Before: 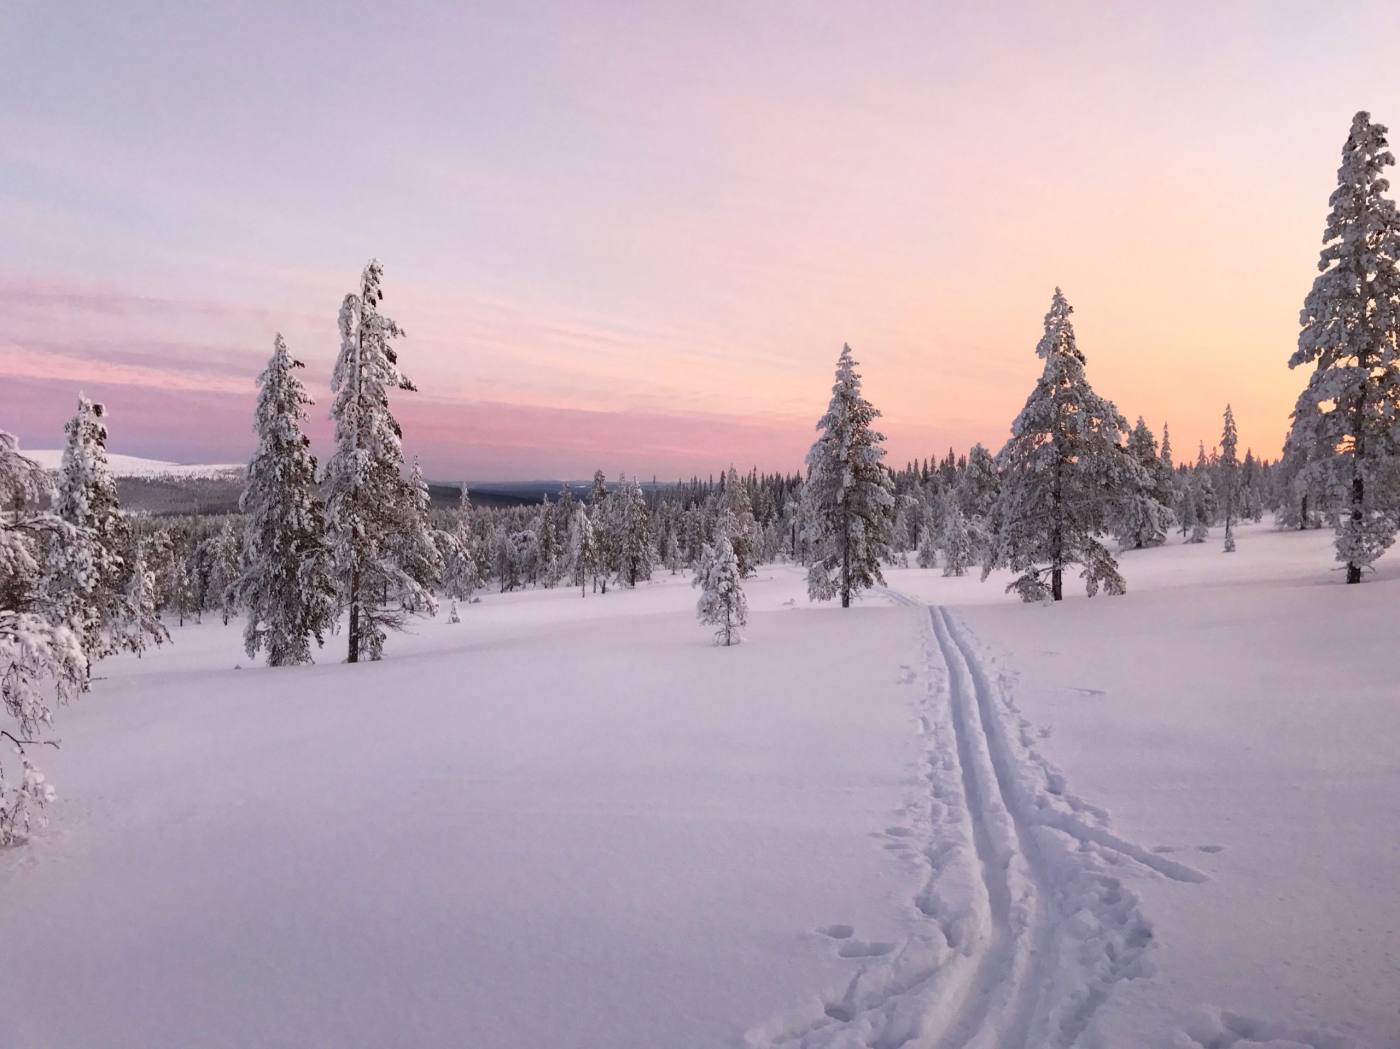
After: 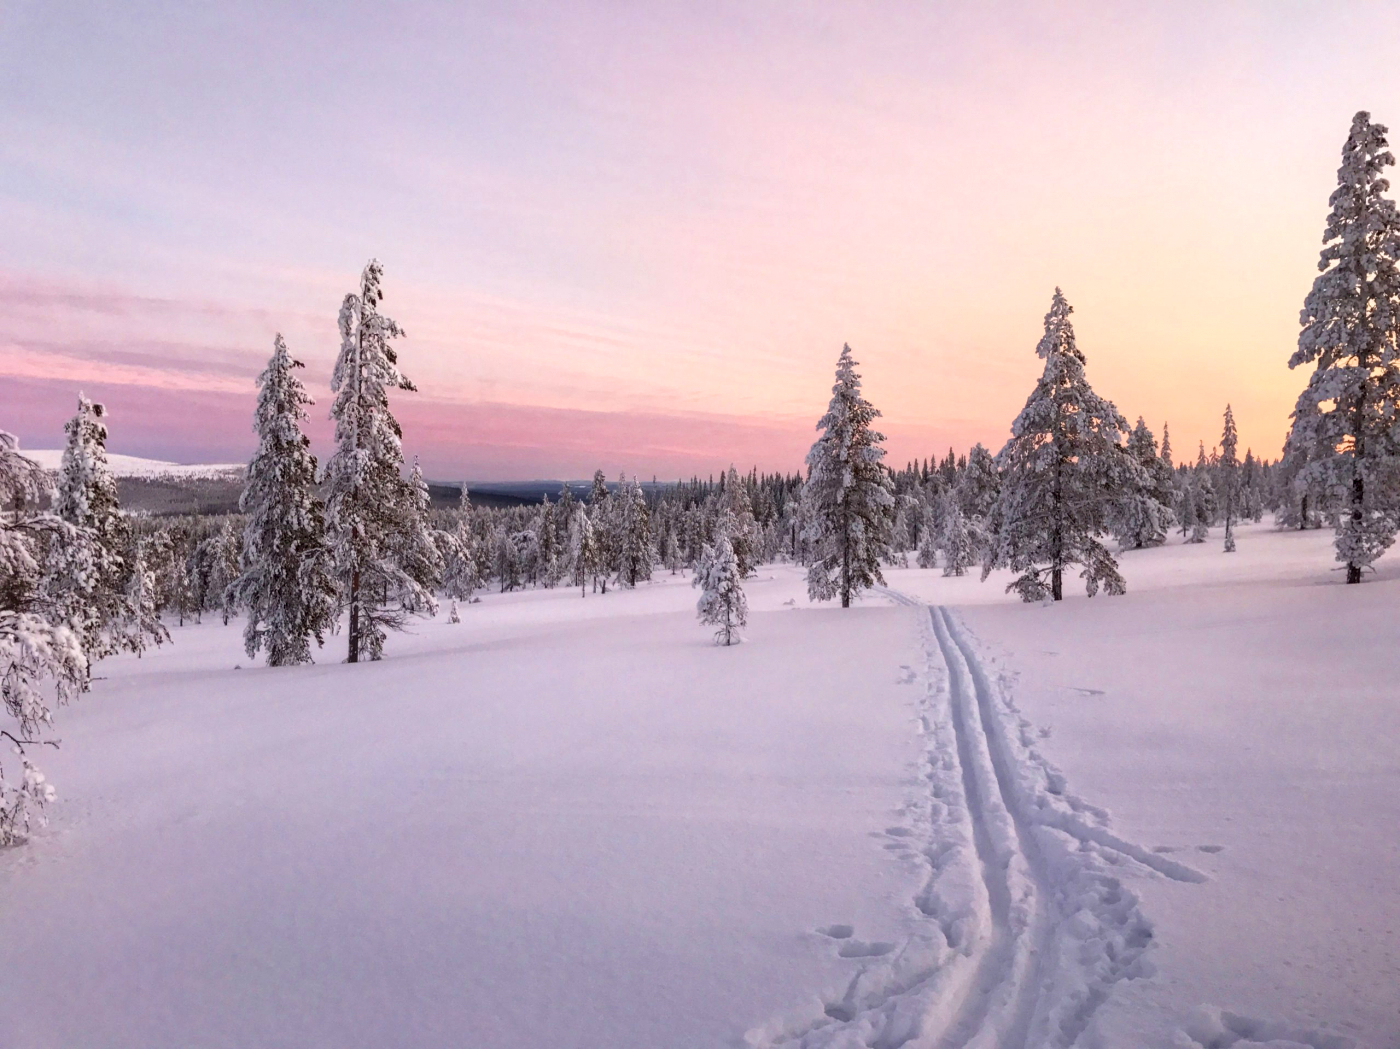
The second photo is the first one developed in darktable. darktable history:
local contrast: on, module defaults
velvia: strength 17%
exposure: exposure 0.128 EV, compensate highlight preservation false
